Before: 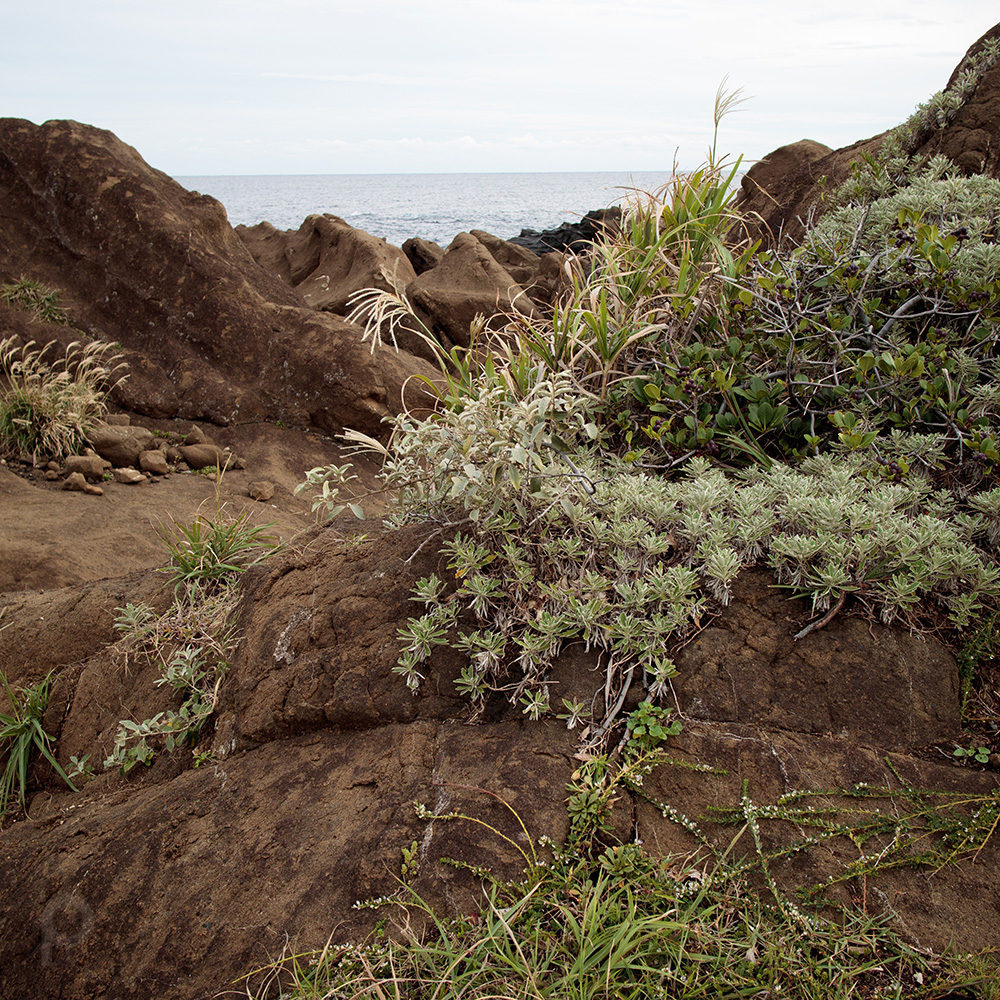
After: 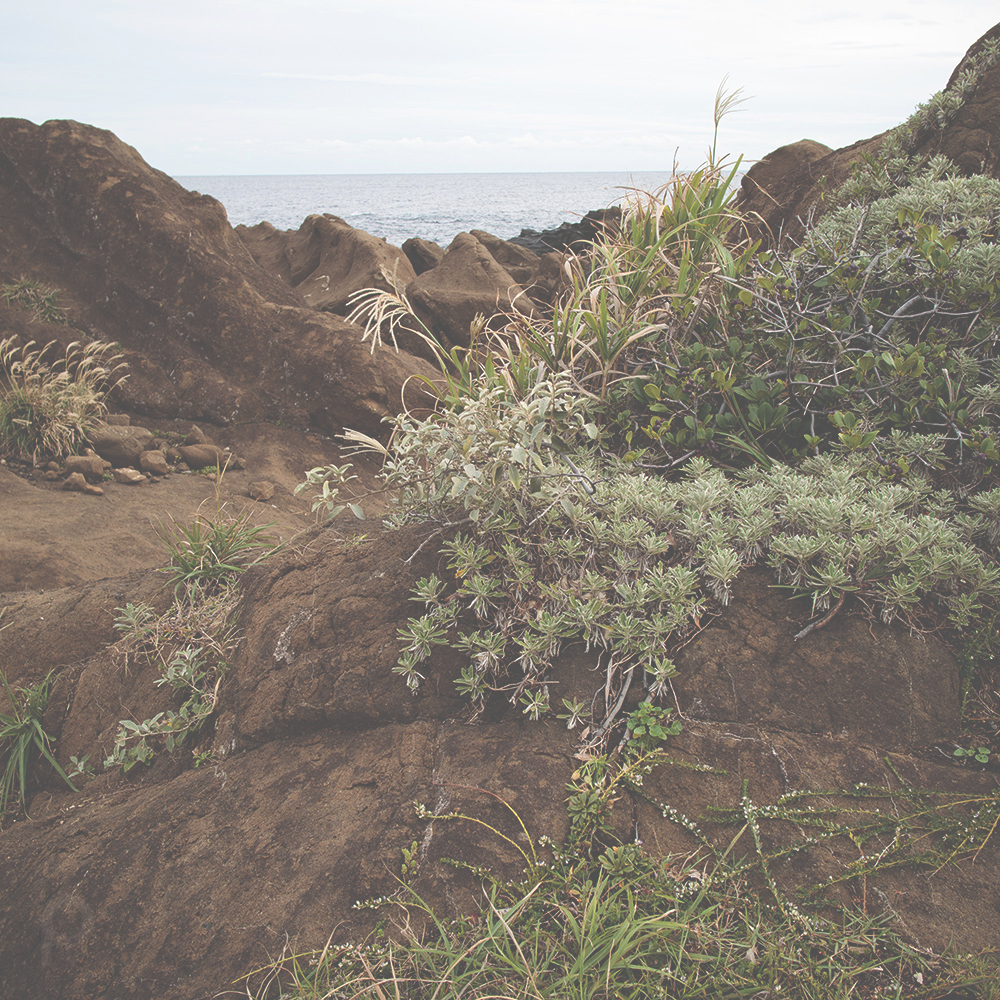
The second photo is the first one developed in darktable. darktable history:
exposure: black level correction -0.087, compensate highlight preservation false
